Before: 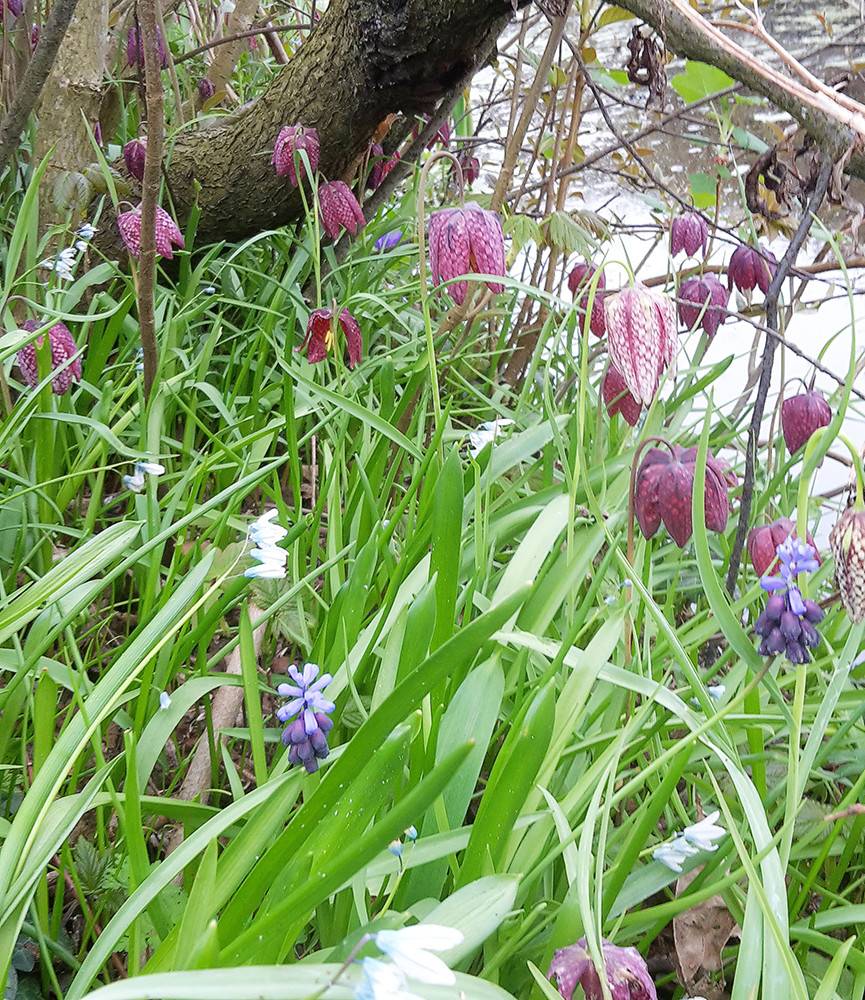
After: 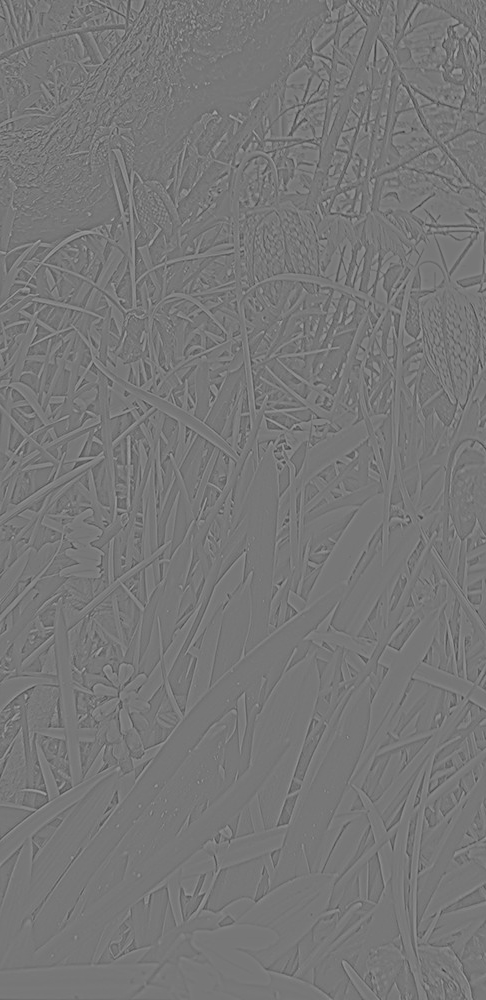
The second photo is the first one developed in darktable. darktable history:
highpass: sharpness 5.84%, contrast boost 8.44%
haze removal: compatibility mode true, adaptive false
crop: left 21.496%, right 22.254%
